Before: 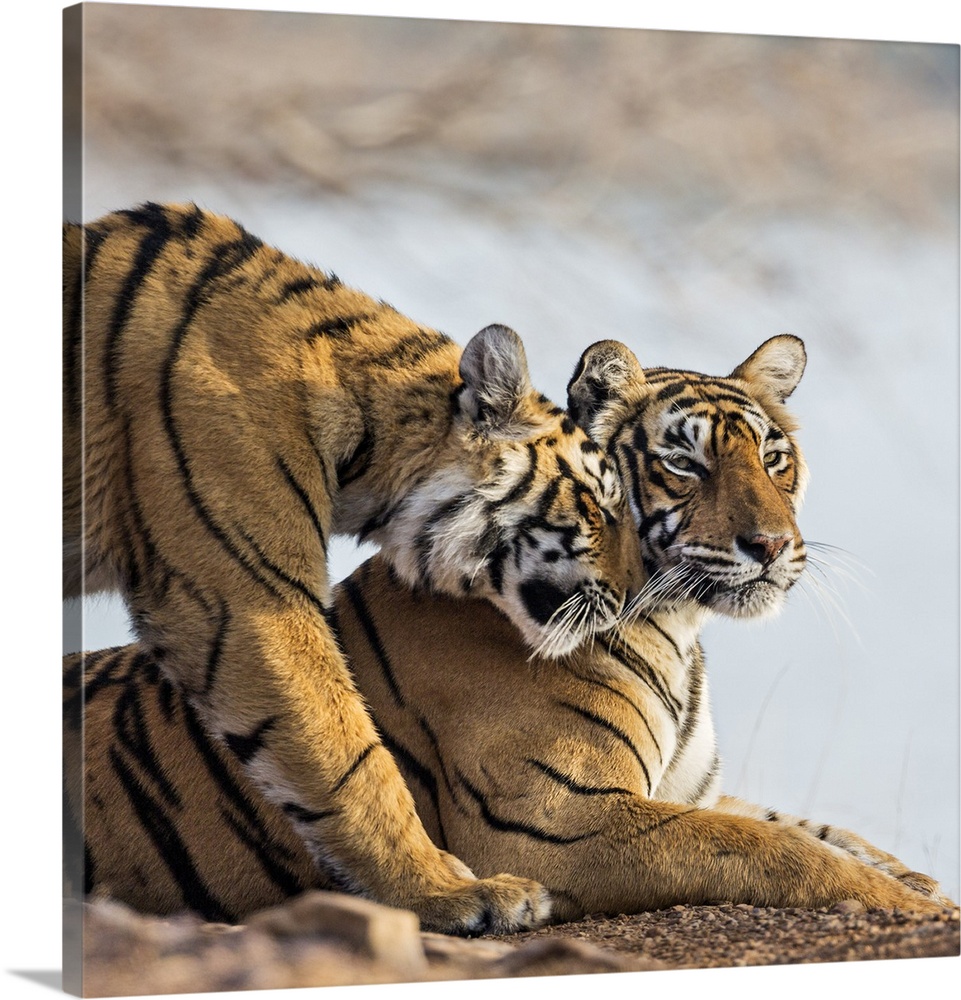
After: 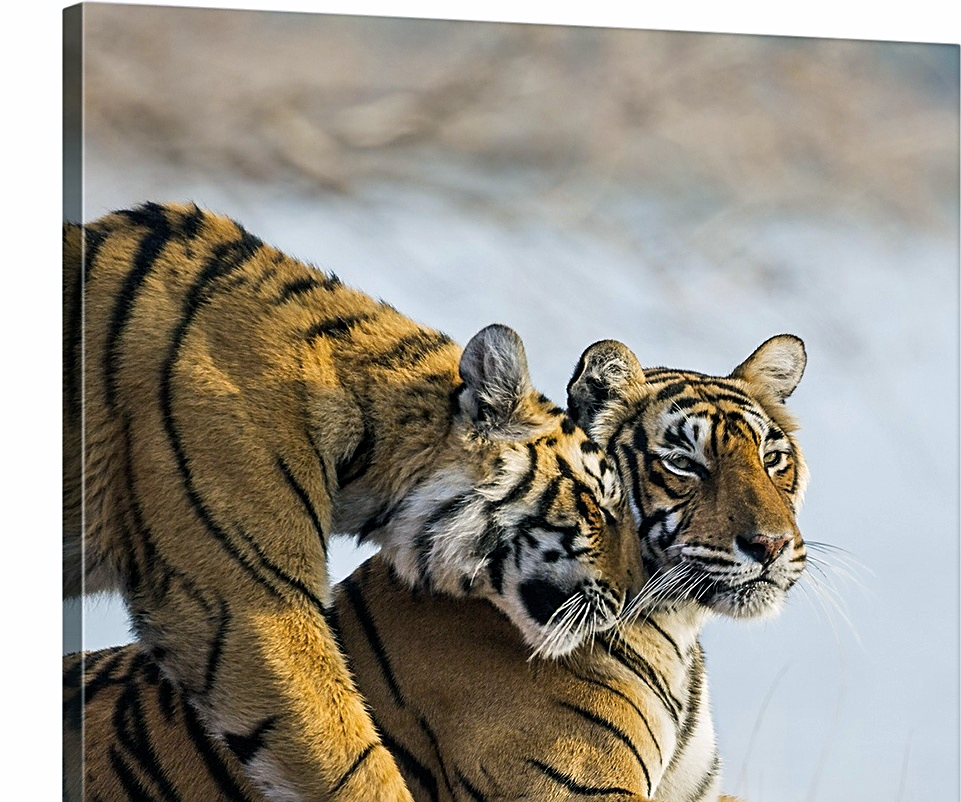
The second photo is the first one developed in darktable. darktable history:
crop: bottom 19.713%
sharpen: on, module defaults
color balance rgb: power › luminance -7.858%, power › chroma 1.118%, power › hue 217.93°, perceptual saturation grading › global saturation 10.136%, global vibrance 20%
